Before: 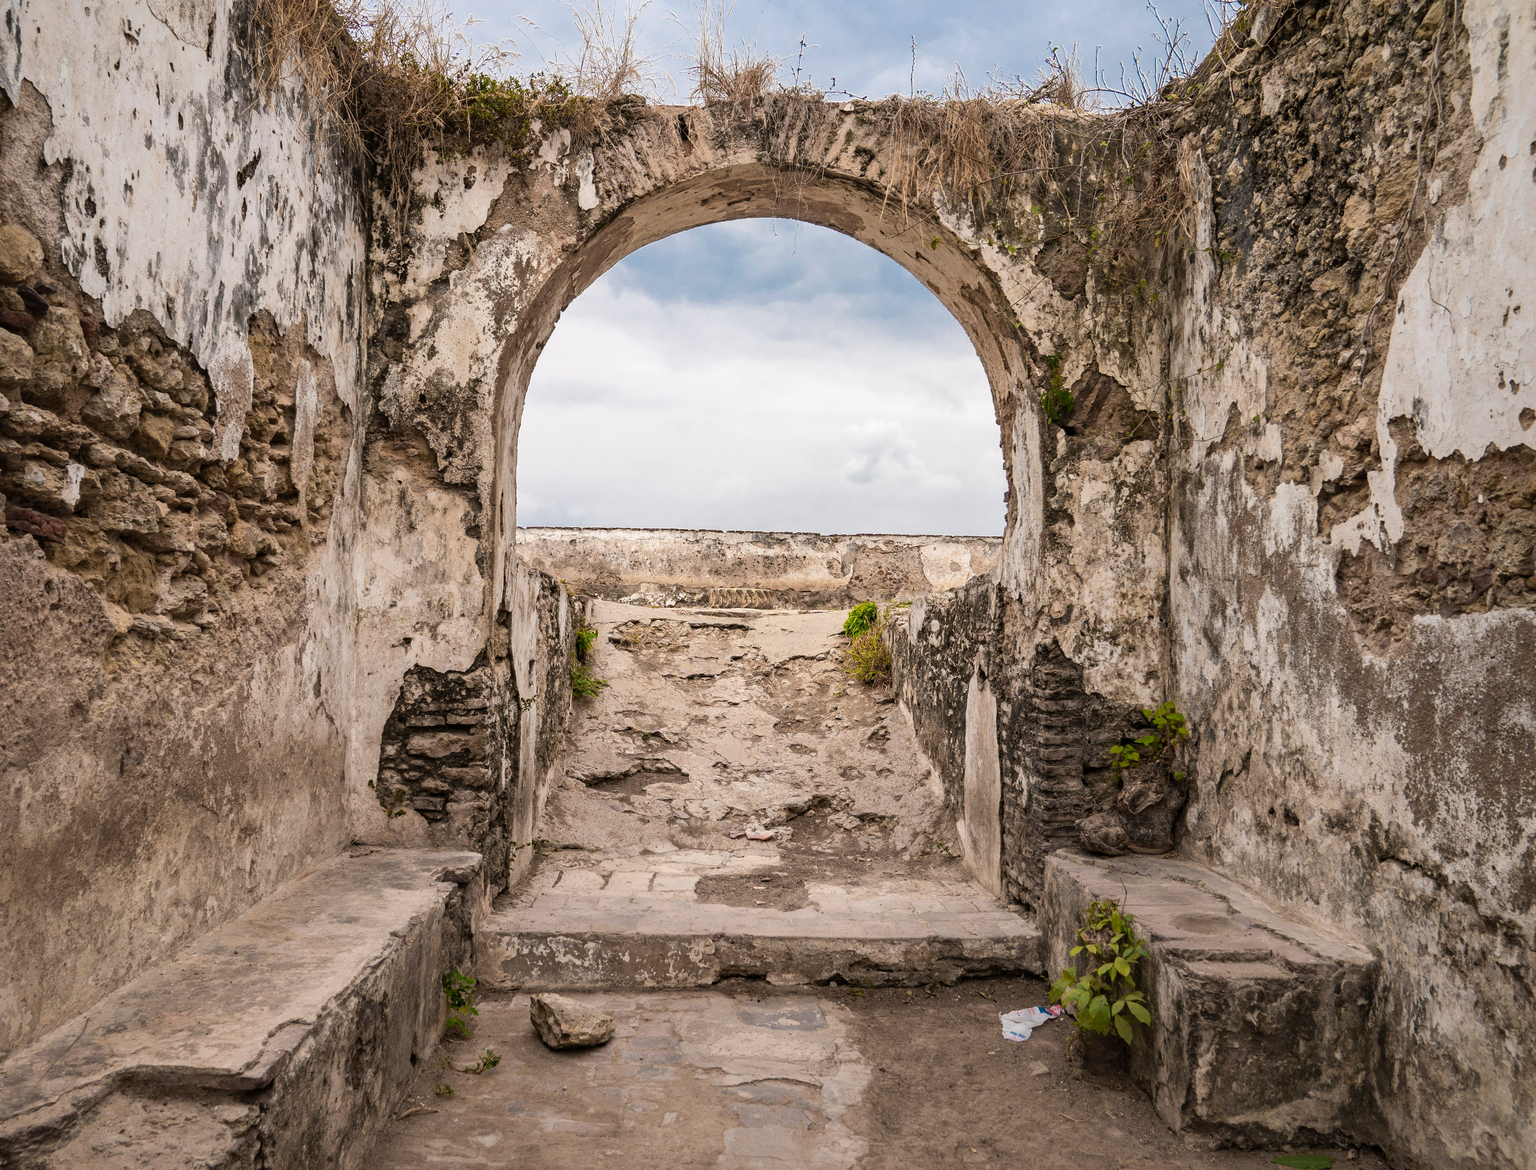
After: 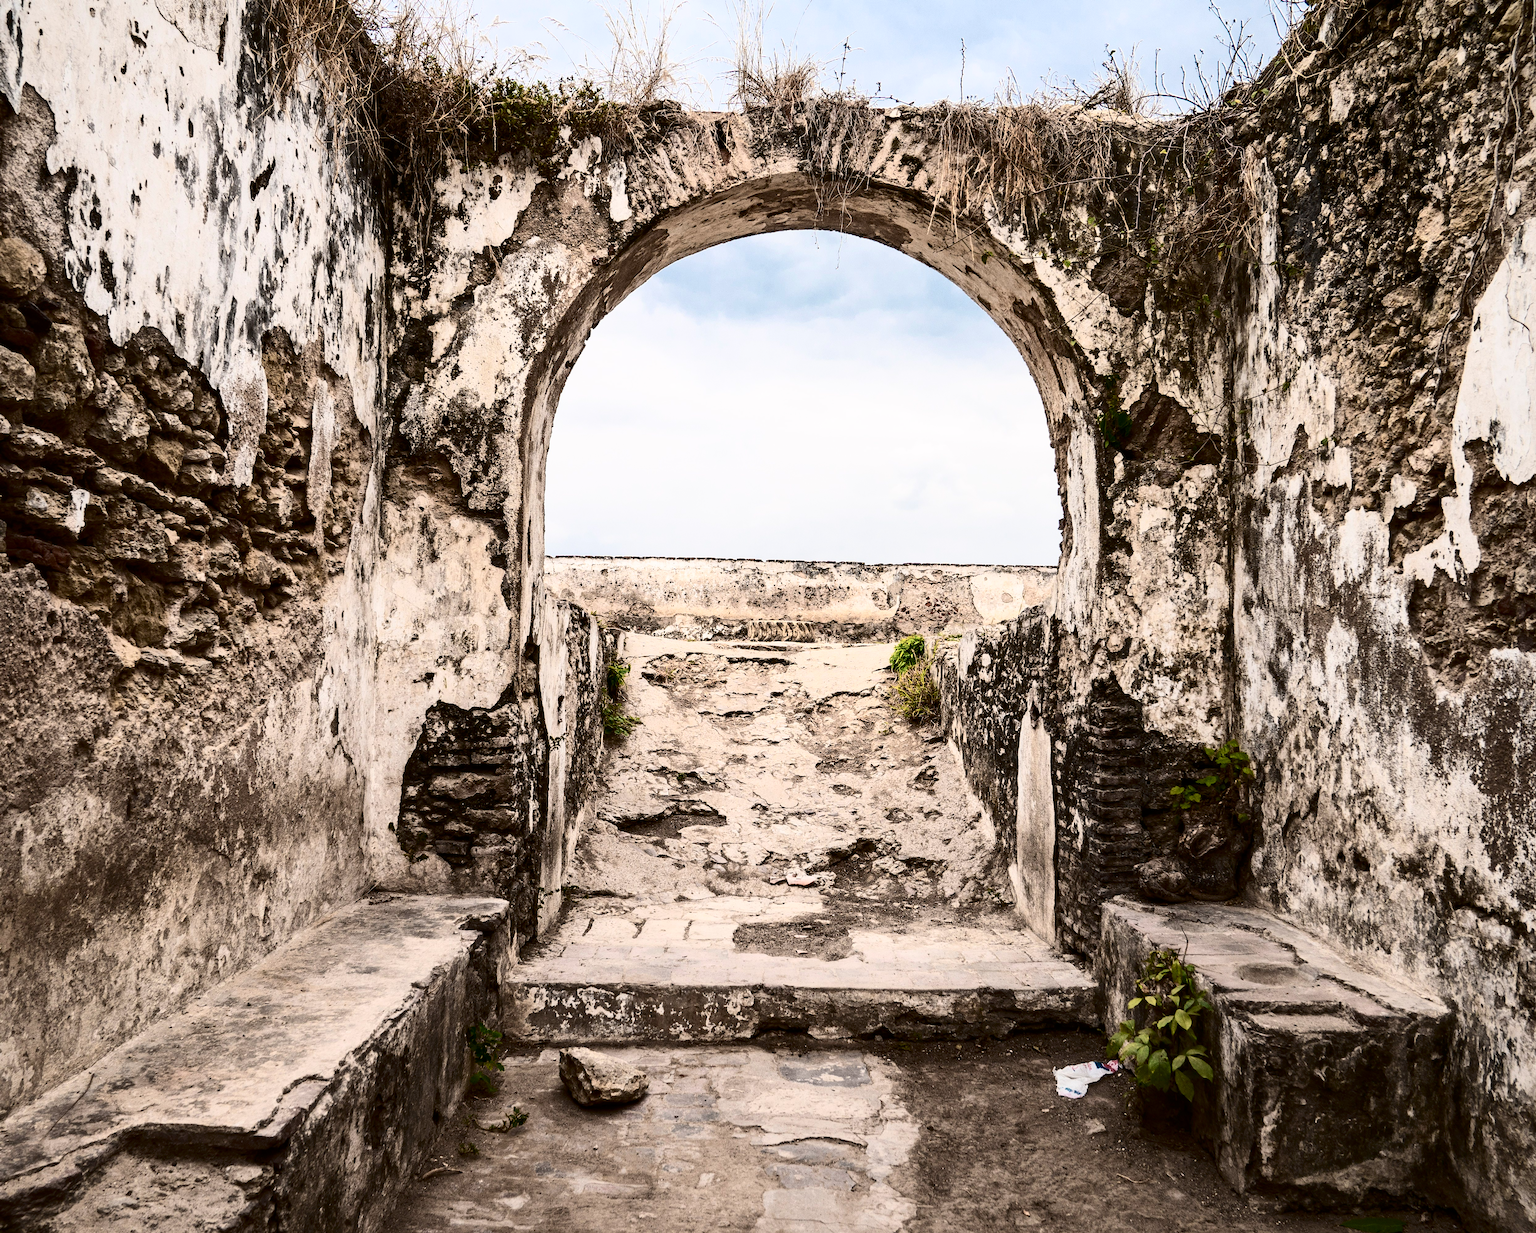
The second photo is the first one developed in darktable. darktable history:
contrast brightness saturation: contrast 0.492, saturation -0.085
crop and rotate: left 0%, right 5.119%
